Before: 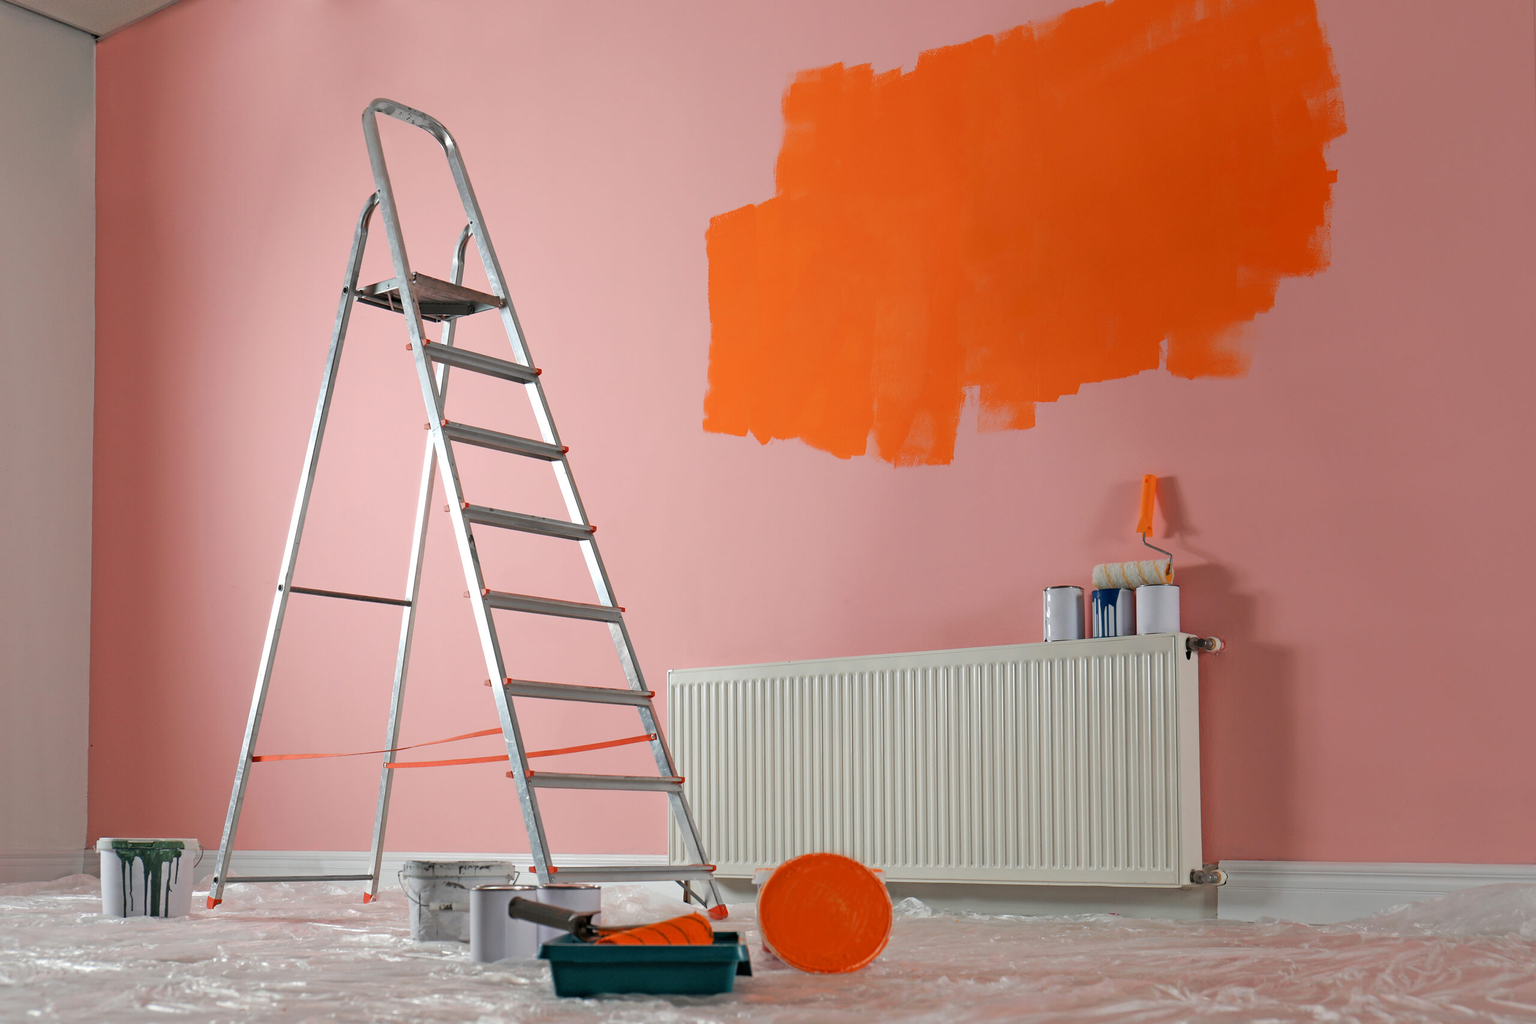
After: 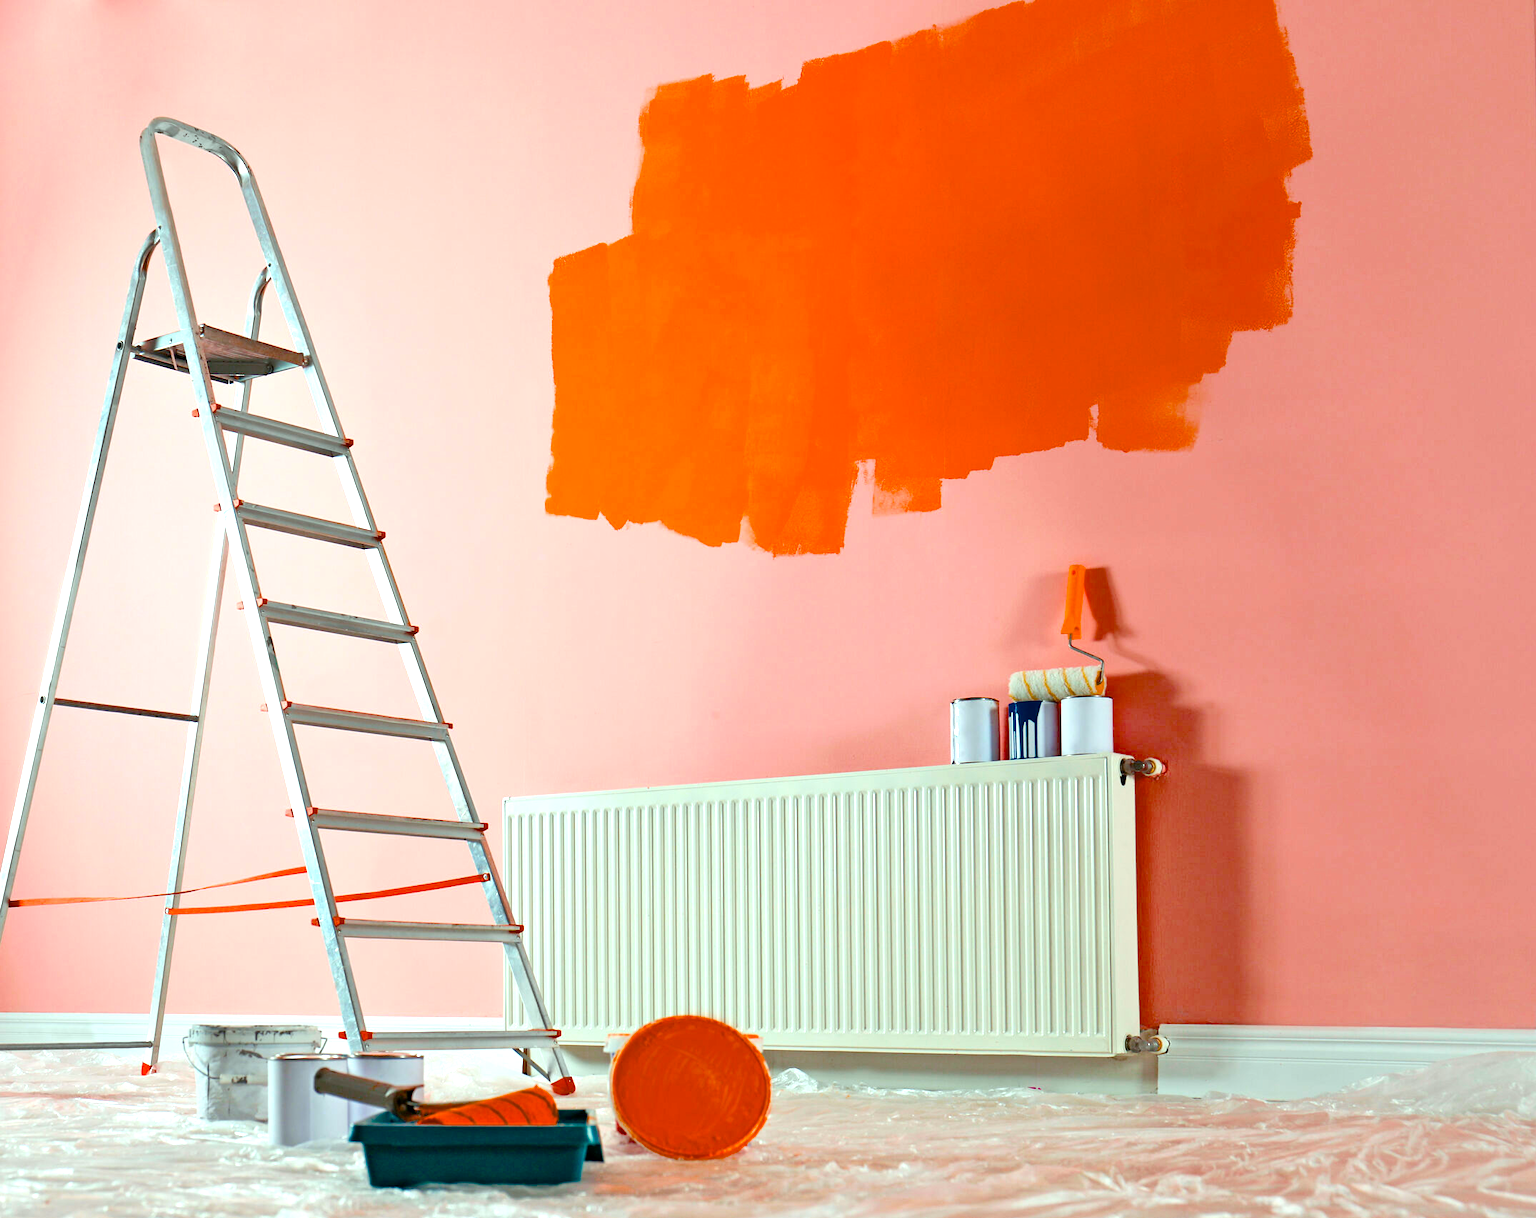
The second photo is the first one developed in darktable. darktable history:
exposure: black level correction 0.001, exposure 0.499 EV, compensate highlight preservation false
crop: left 15.944%
tone equalizer: -8 EV 0.97 EV, -7 EV 0.985 EV, -6 EV 0.985 EV, -5 EV 0.977 EV, -4 EV 1.03 EV, -3 EV 0.733 EV, -2 EV 0.518 EV, -1 EV 0.244 EV, mask exposure compensation -0.499 EV
color balance rgb: highlights gain › luminance 20.03%, highlights gain › chroma 2.793%, highlights gain › hue 173.76°, linear chroma grading › global chroma 15.639%, perceptual saturation grading › global saturation 20%, perceptual saturation grading › highlights -14.098%, perceptual saturation grading › shadows 49.399%, global vibrance 15.778%, saturation formula JzAzBz (2021)
